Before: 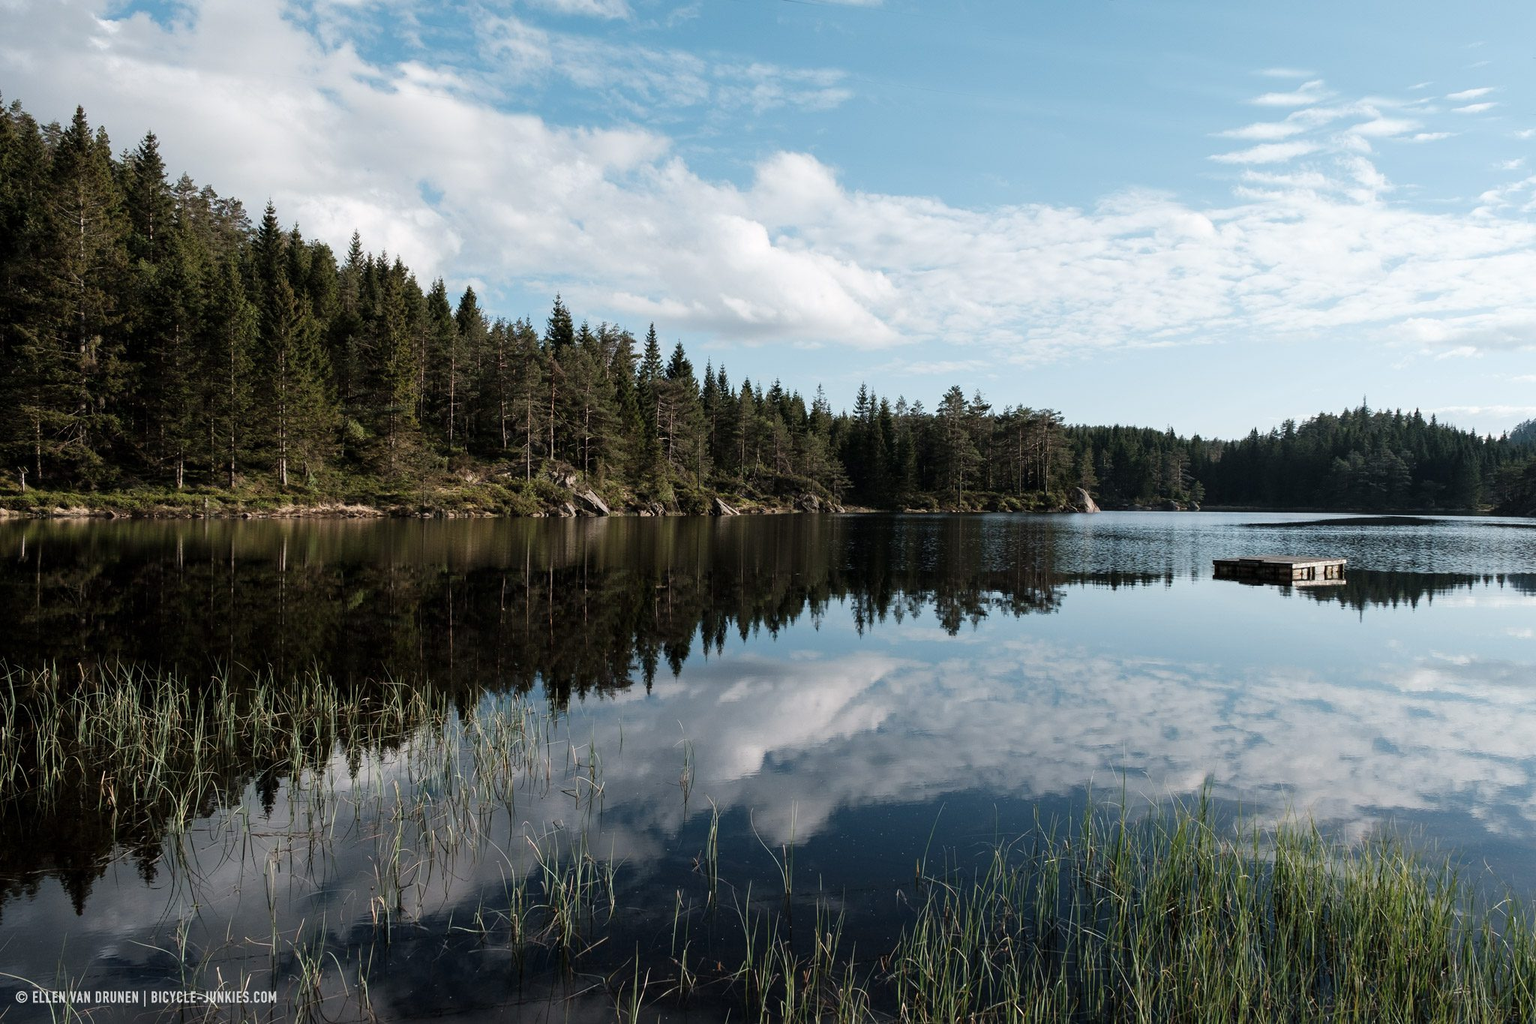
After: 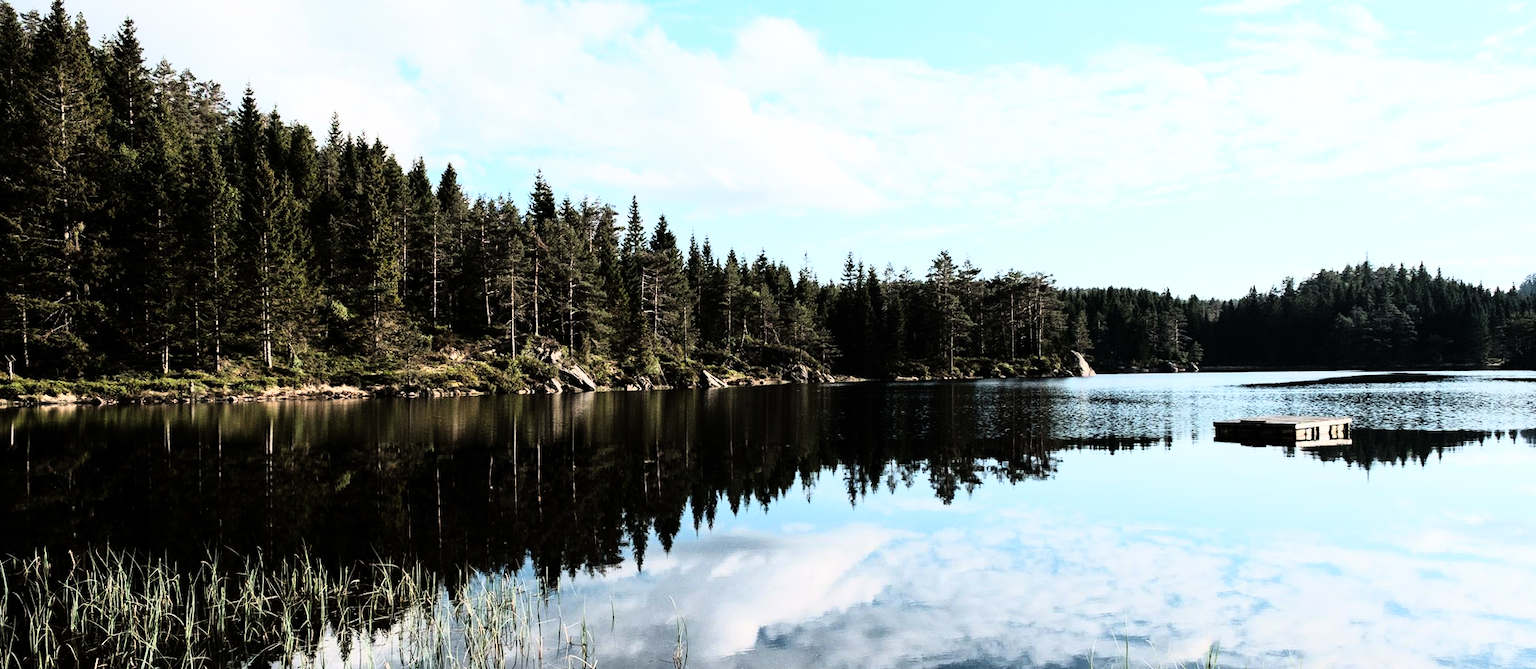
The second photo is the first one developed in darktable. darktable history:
crop: top 11.166%, bottom 22.168%
rotate and perspective: rotation -1.32°, lens shift (horizontal) -0.031, crop left 0.015, crop right 0.985, crop top 0.047, crop bottom 0.982
rgb curve: curves: ch0 [(0, 0) (0.21, 0.15) (0.24, 0.21) (0.5, 0.75) (0.75, 0.96) (0.89, 0.99) (1, 1)]; ch1 [(0, 0.02) (0.21, 0.13) (0.25, 0.2) (0.5, 0.67) (0.75, 0.9) (0.89, 0.97) (1, 1)]; ch2 [(0, 0.02) (0.21, 0.13) (0.25, 0.2) (0.5, 0.67) (0.75, 0.9) (0.89, 0.97) (1, 1)], compensate middle gray true
